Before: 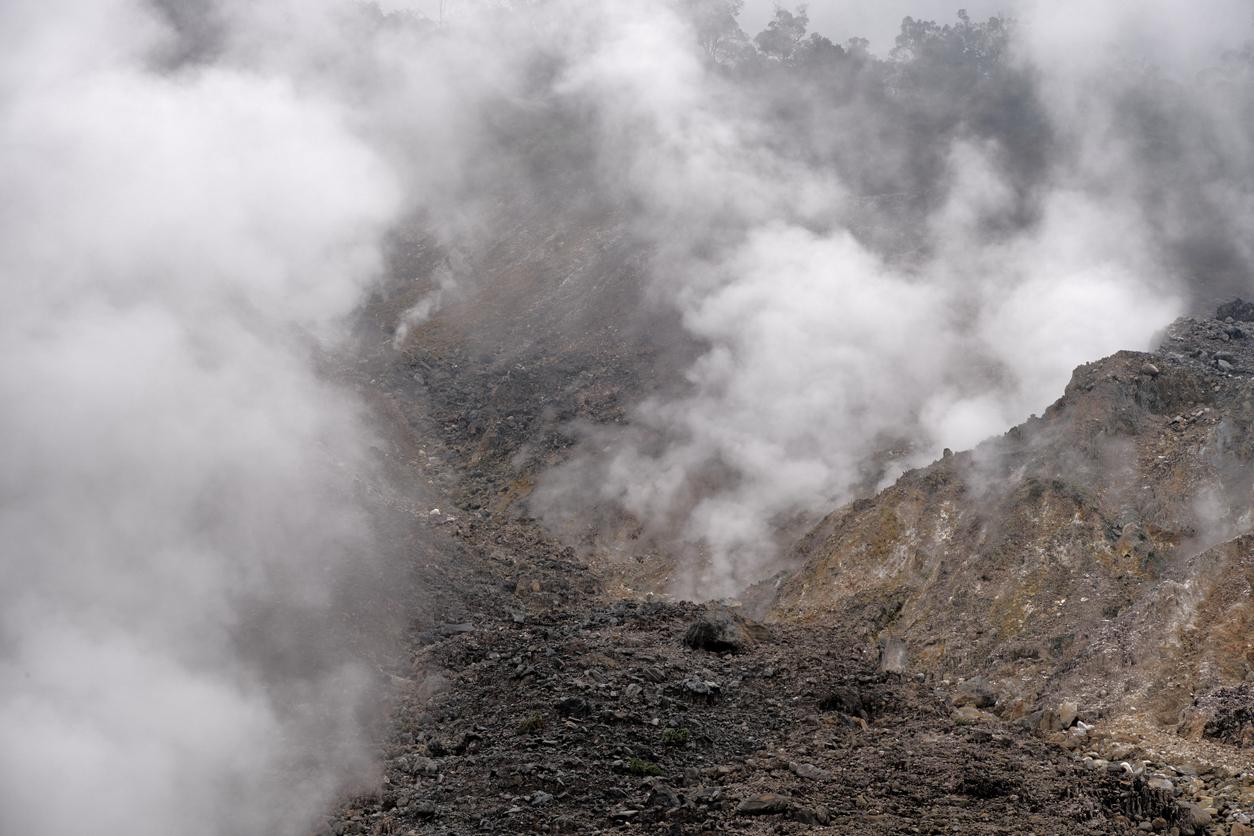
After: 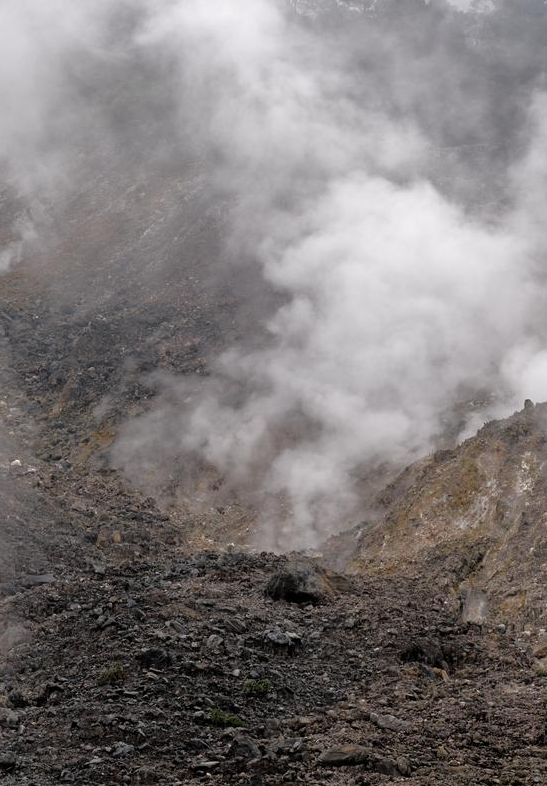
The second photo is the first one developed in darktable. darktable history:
crop: left 33.461%, top 5.959%, right 22.897%
